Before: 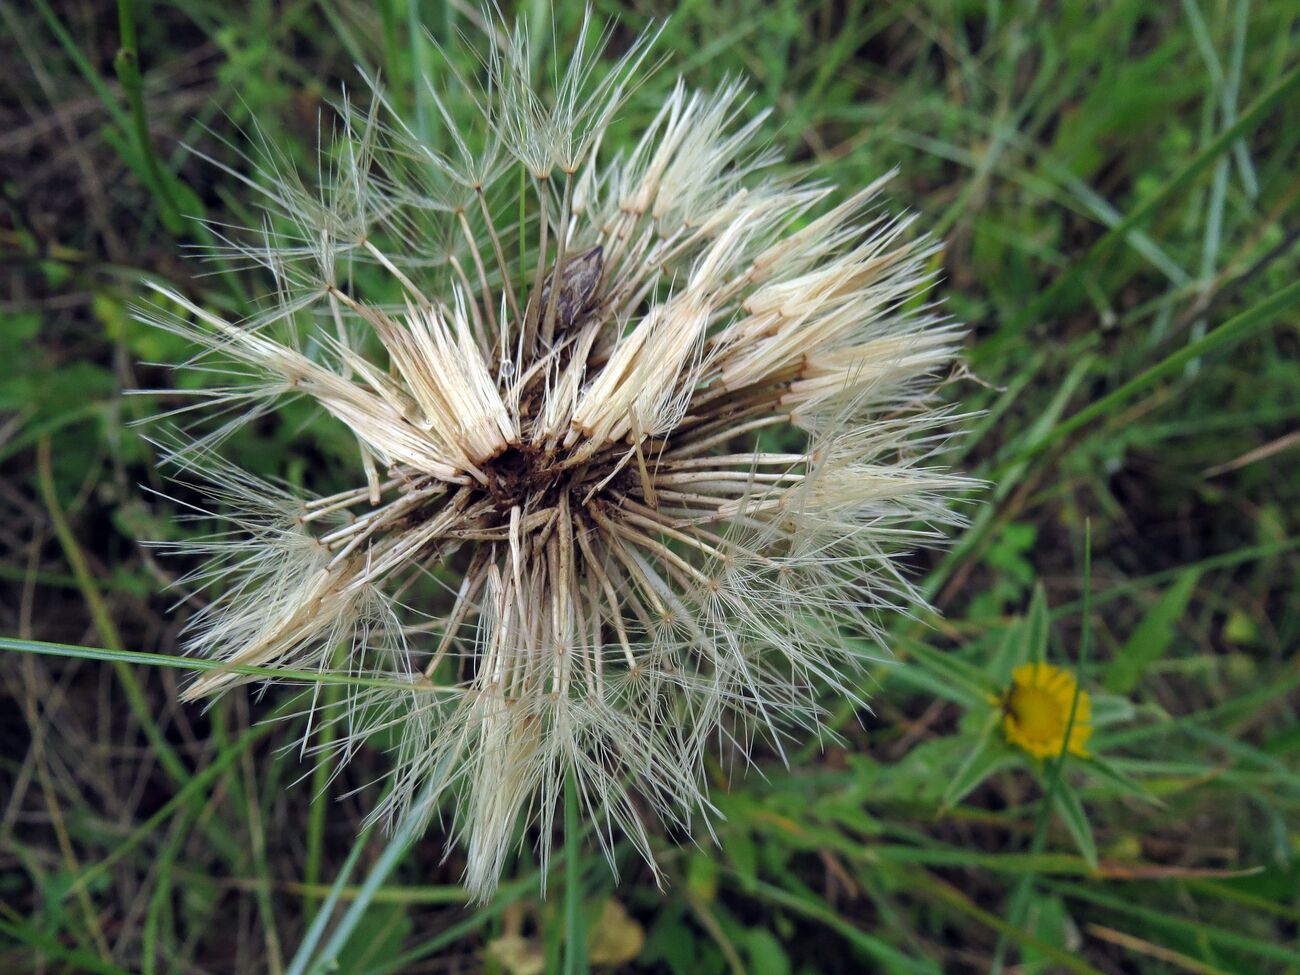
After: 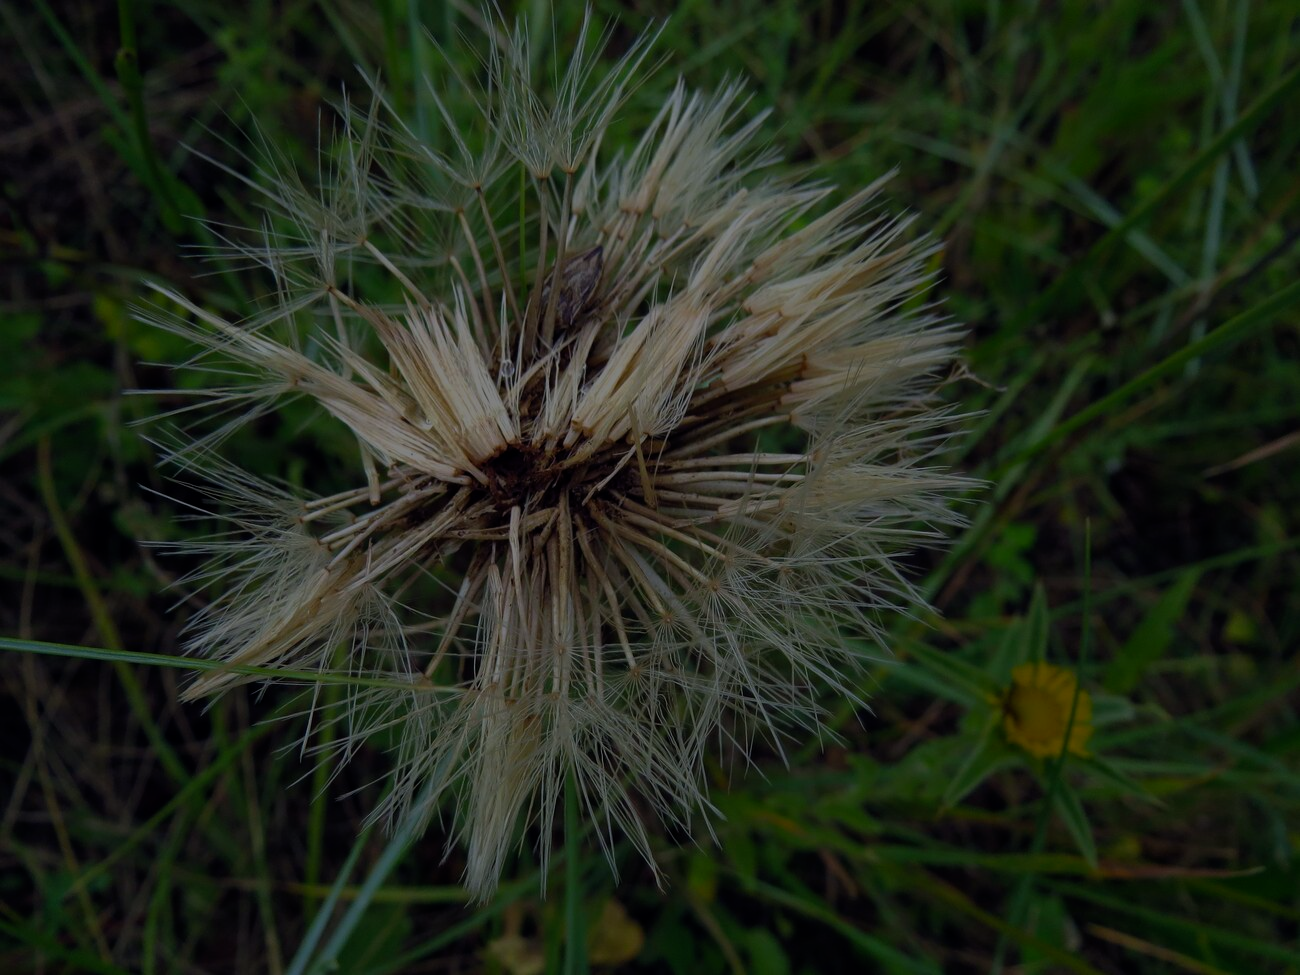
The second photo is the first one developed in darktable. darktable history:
exposure: exposure -2.39 EV, compensate highlight preservation false
color balance rgb: highlights gain › chroma 0.175%, highlights gain › hue 332.91°, perceptual saturation grading › global saturation 0.779%, perceptual brilliance grading › highlights 7.426%, perceptual brilliance grading › mid-tones 3.98%, perceptual brilliance grading › shadows 1.432%, global vibrance 40.732%
